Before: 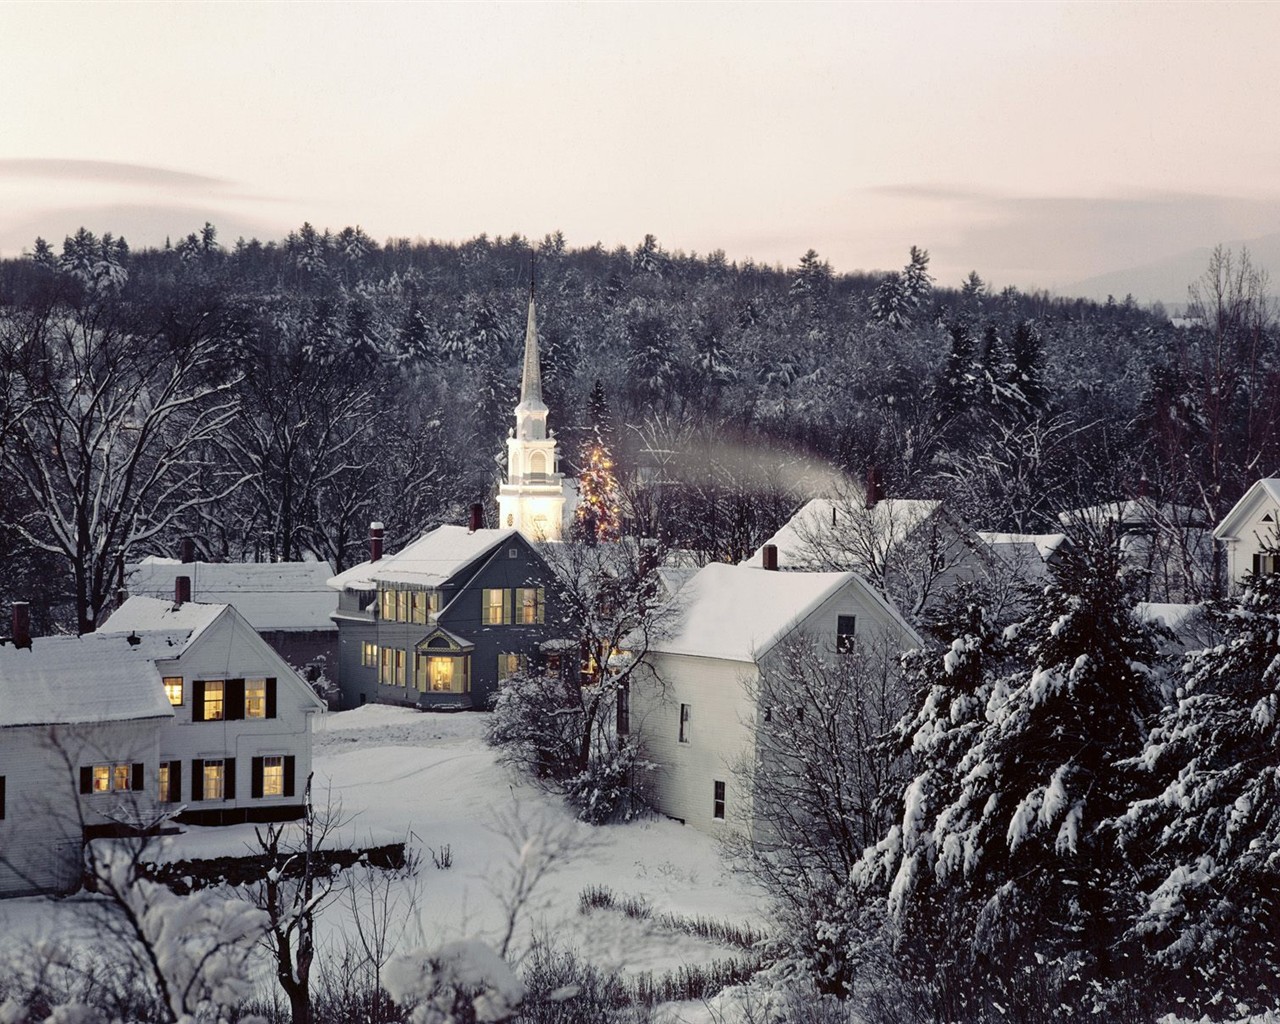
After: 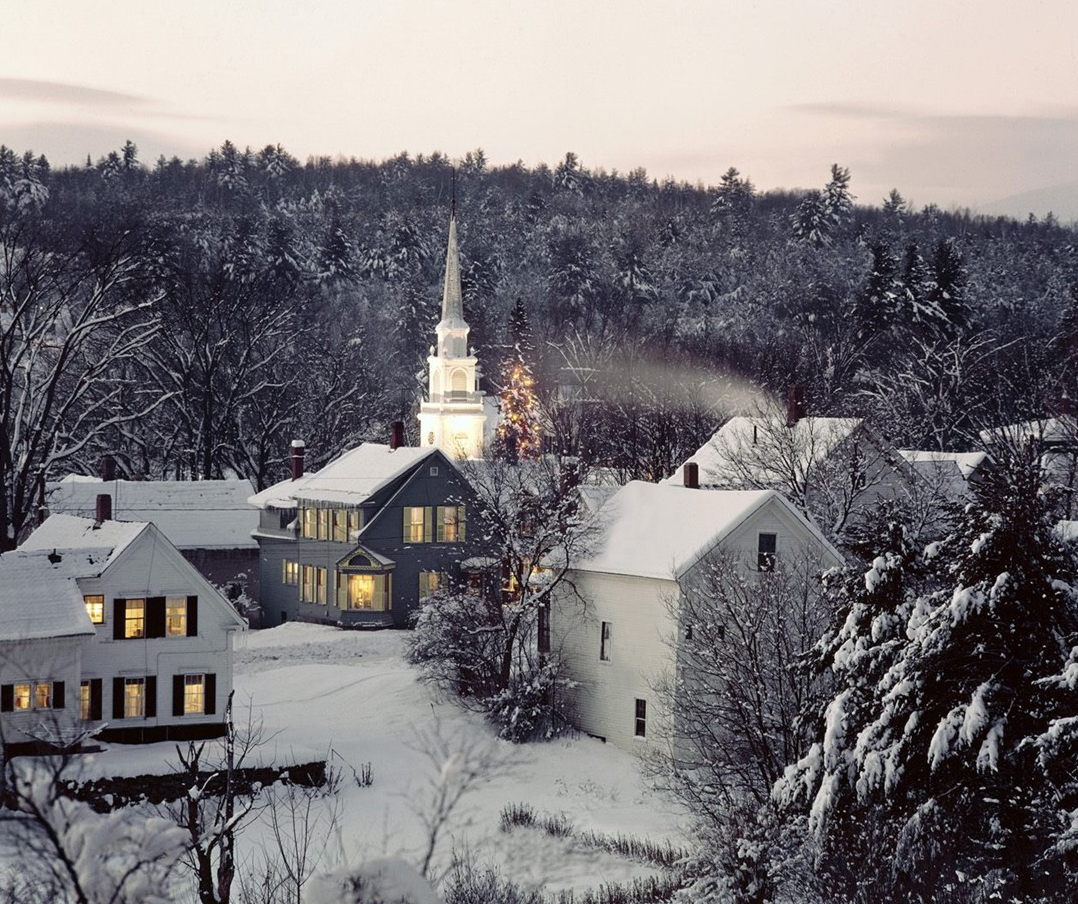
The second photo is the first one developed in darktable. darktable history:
crop: left 6.176%, top 8.063%, right 9.531%, bottom 3.62%
